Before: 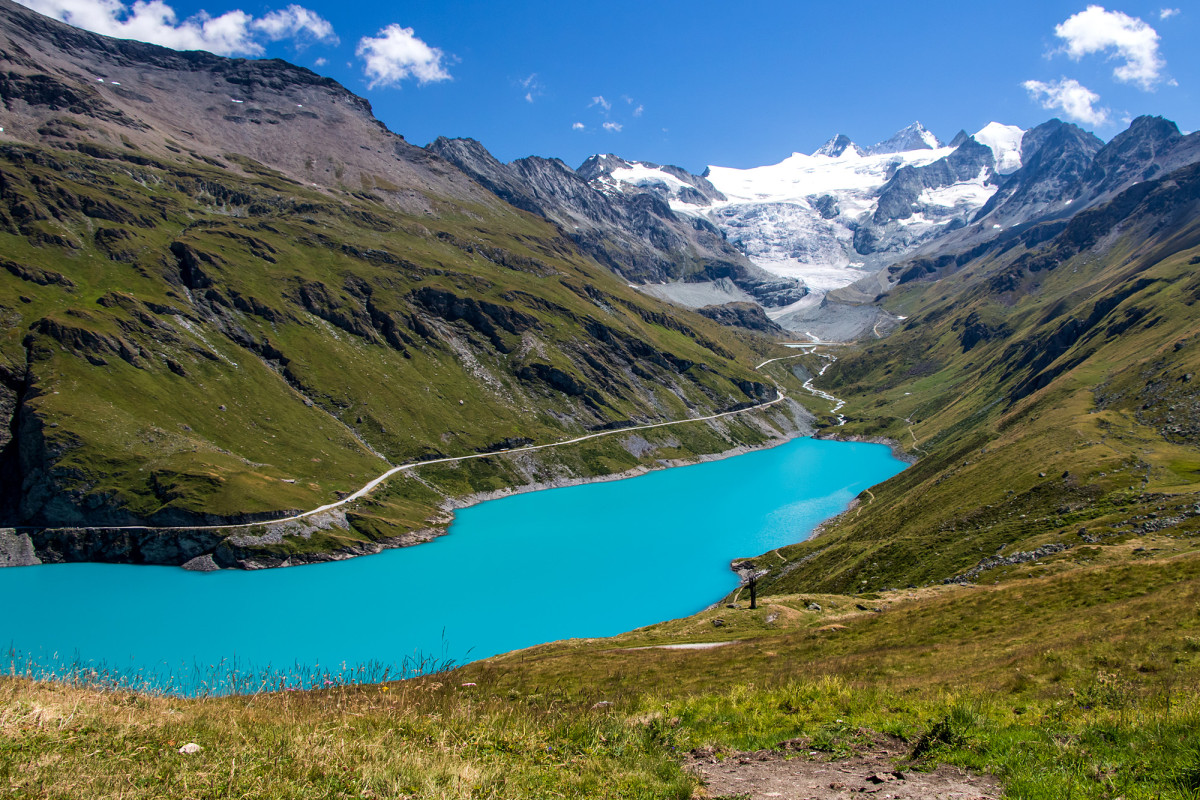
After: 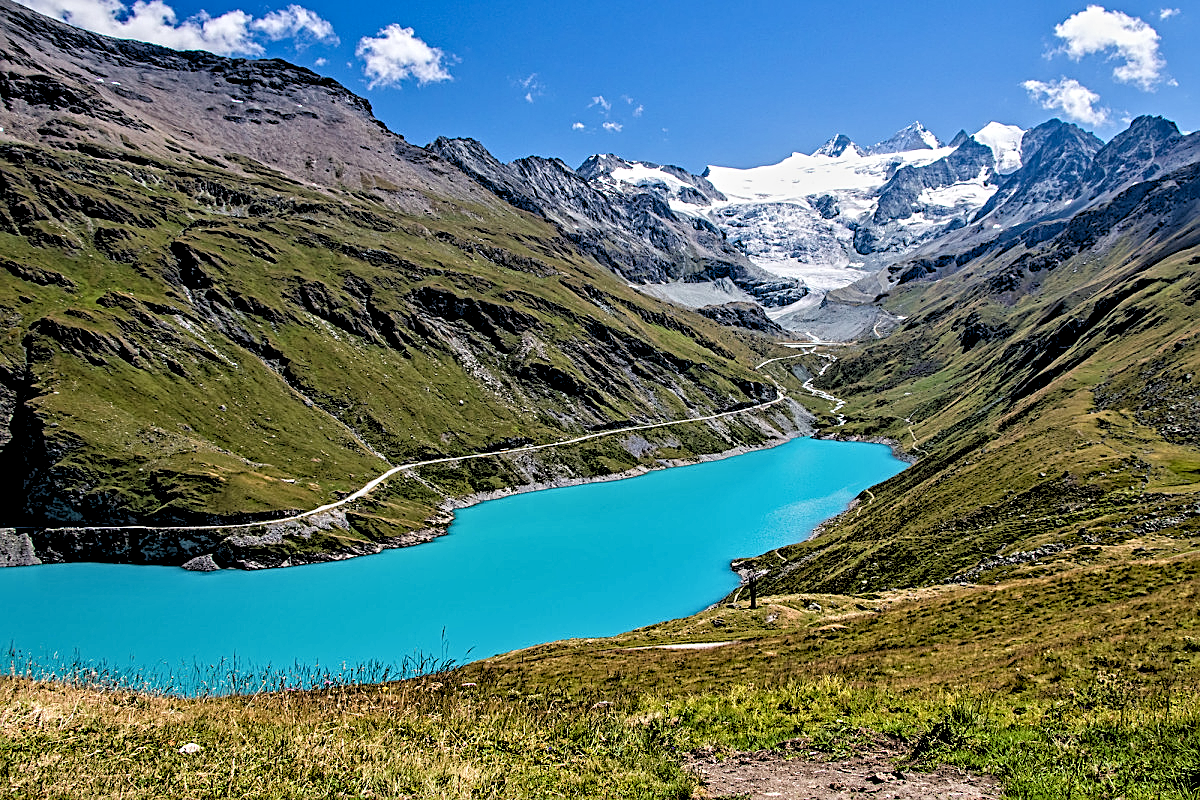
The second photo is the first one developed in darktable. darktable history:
contrast equalizer: octaves 7, y [[0.5, 0.542, 0.583, 0.625, 0.667, 0.708], [0.5 ×6], [0.5 ×6], [0 ×6], [0 ×6]]
sharpen: on, module defaults
rgb levels: preserve colors sum RGB, levels [[0.038, 0.433, 0.934], [0, 0.5, 1], [0, 0.5, 1]]
